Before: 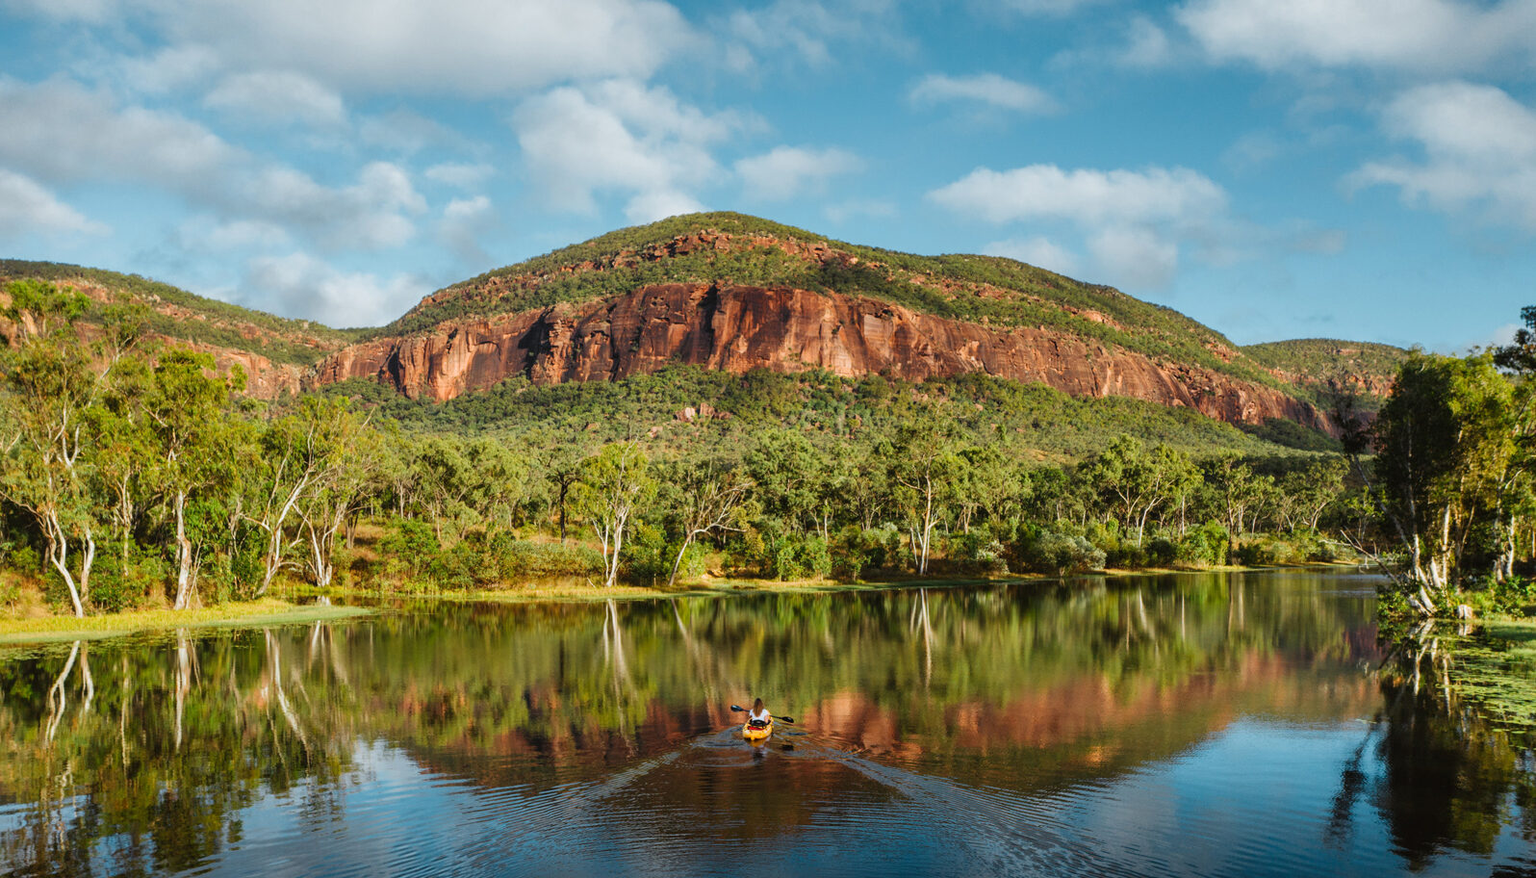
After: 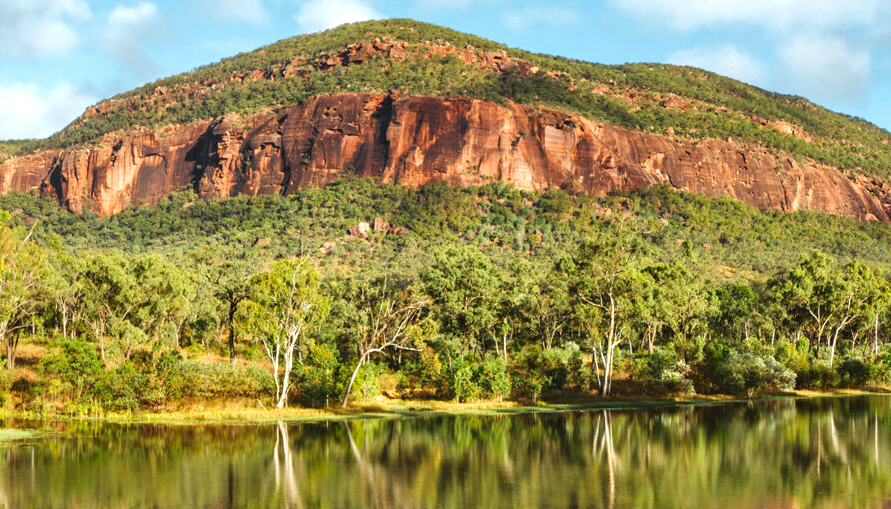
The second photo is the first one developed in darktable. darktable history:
crop and rotate: left 22.13%, top 22.054%, right 22.026%, bottom 22.102%
exposure: exposure 0.564 EV, compensate highlight preservation false
